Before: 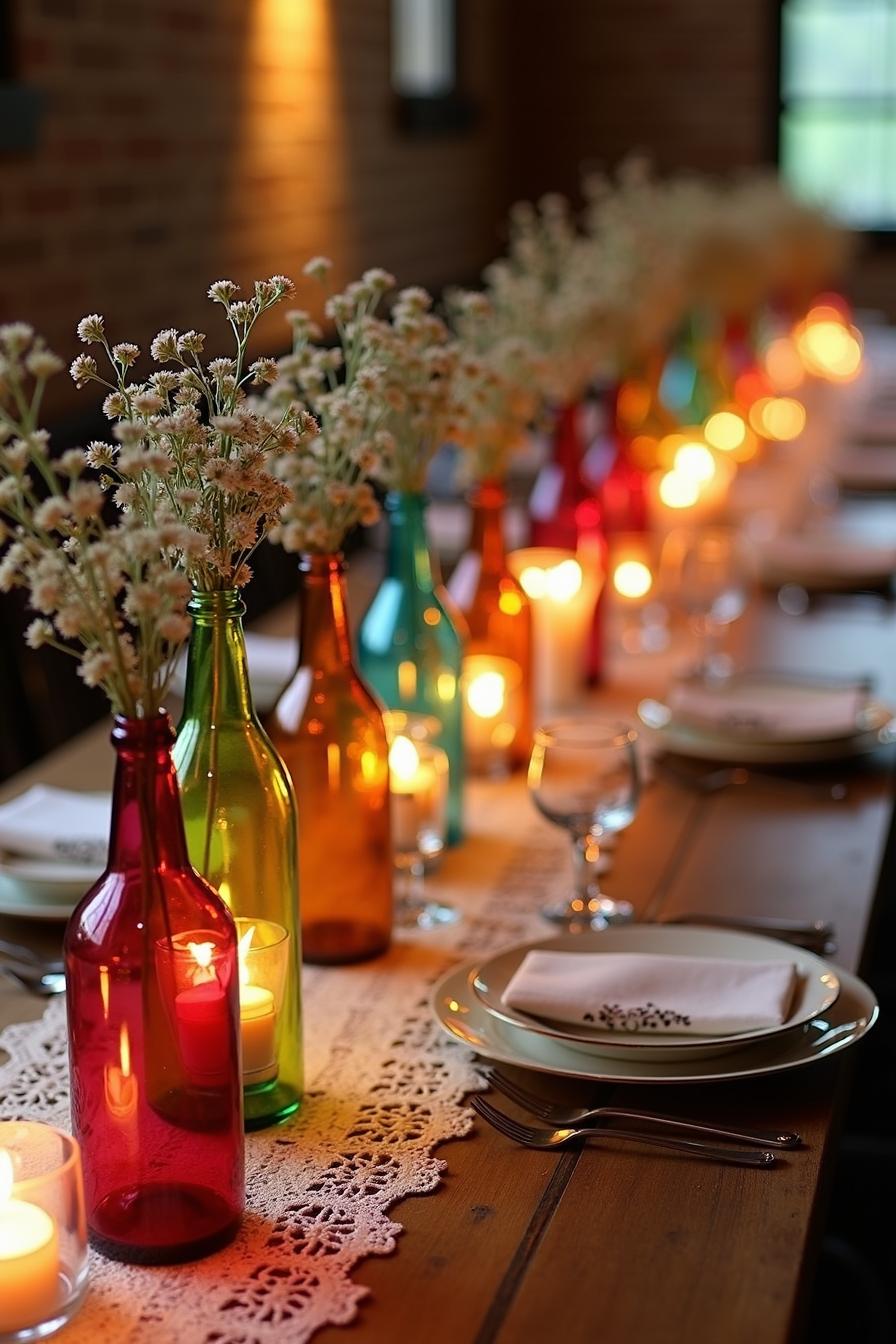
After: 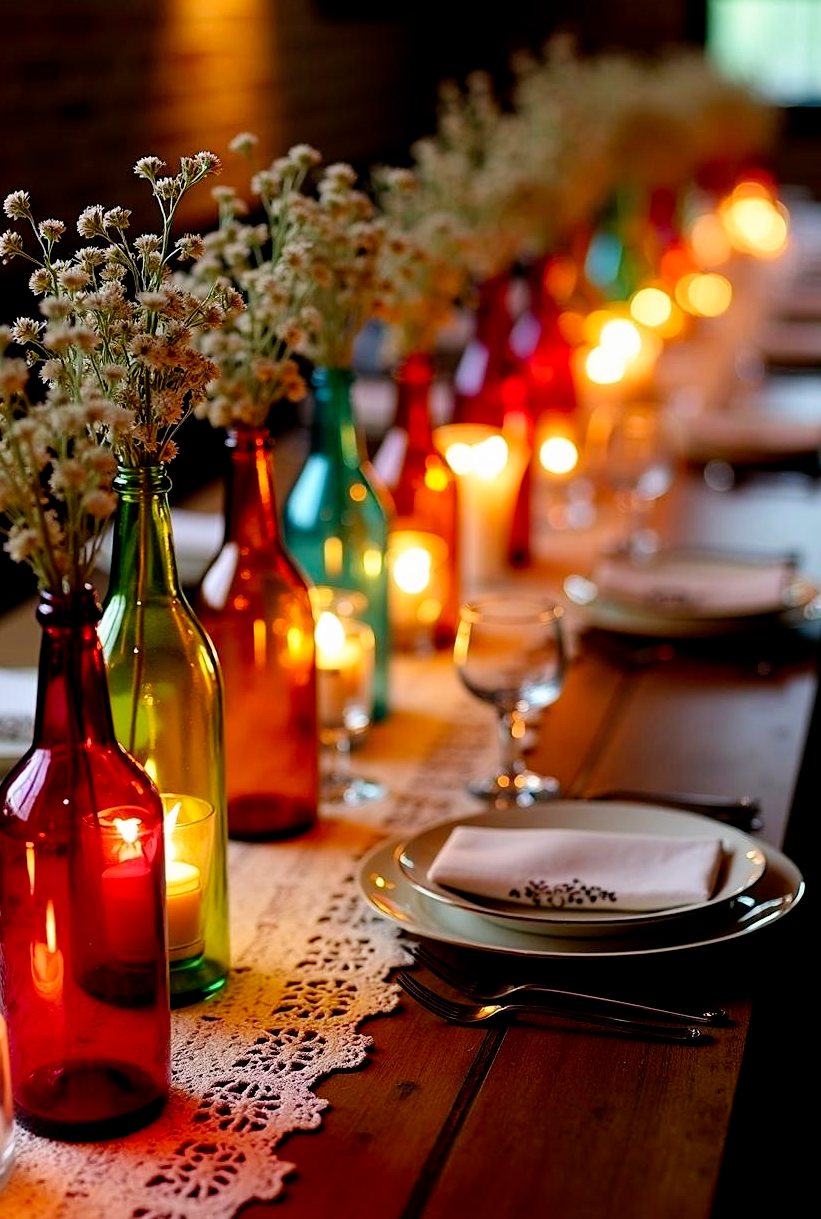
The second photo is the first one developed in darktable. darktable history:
shadows and highlights: shadows 12, white point adjustment 1.2, soften with gaussian
crop and rotate: left 8.262%, top 9.226%
filmic rgb: black relative exposure -6.3 EV, white relative exposure 2.8 EV, threshold 3 EV, target black luminance 0%, hardness 4.6, latitude 67.35%, contrast 1.292, shadows ↔ highlights balance -3.5%, preserve chrominance no, color science v4 (2020), contrast in shadows soft, enable highlight reconstruction true
